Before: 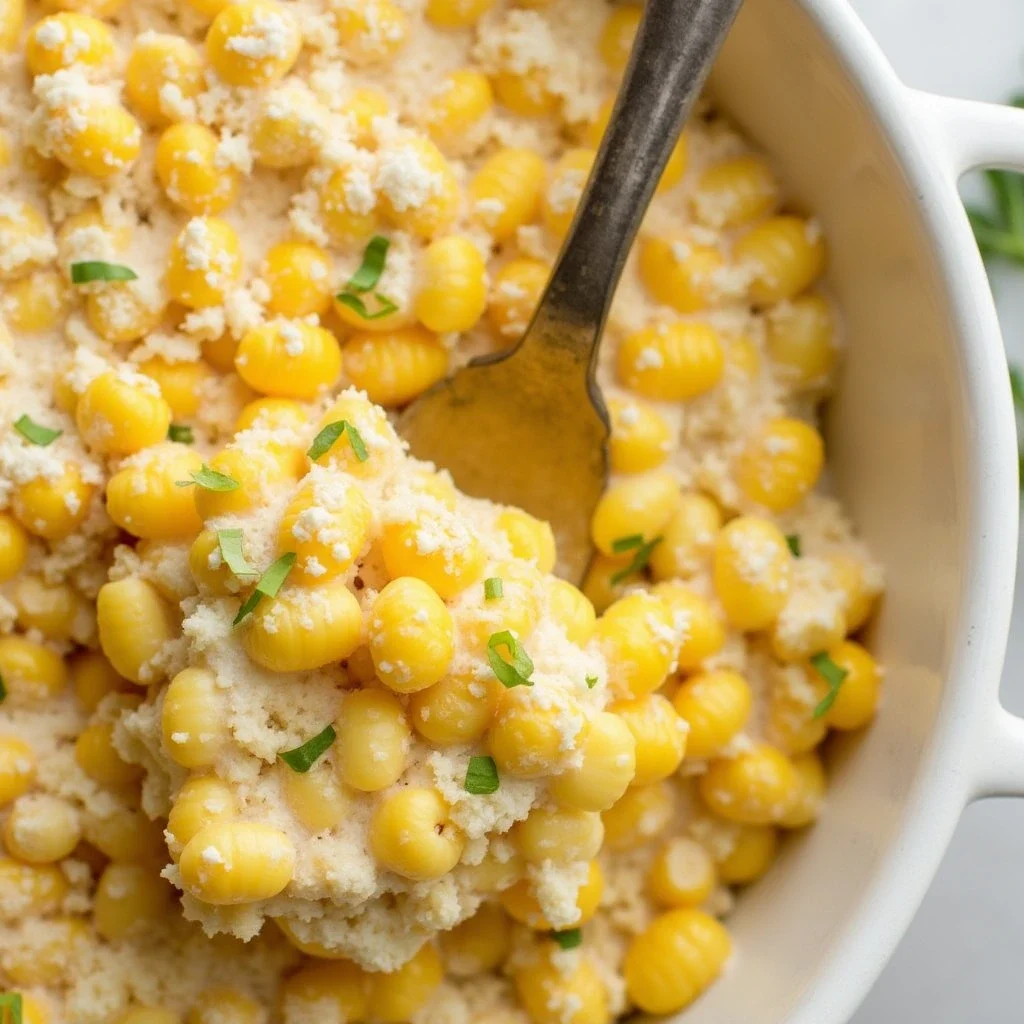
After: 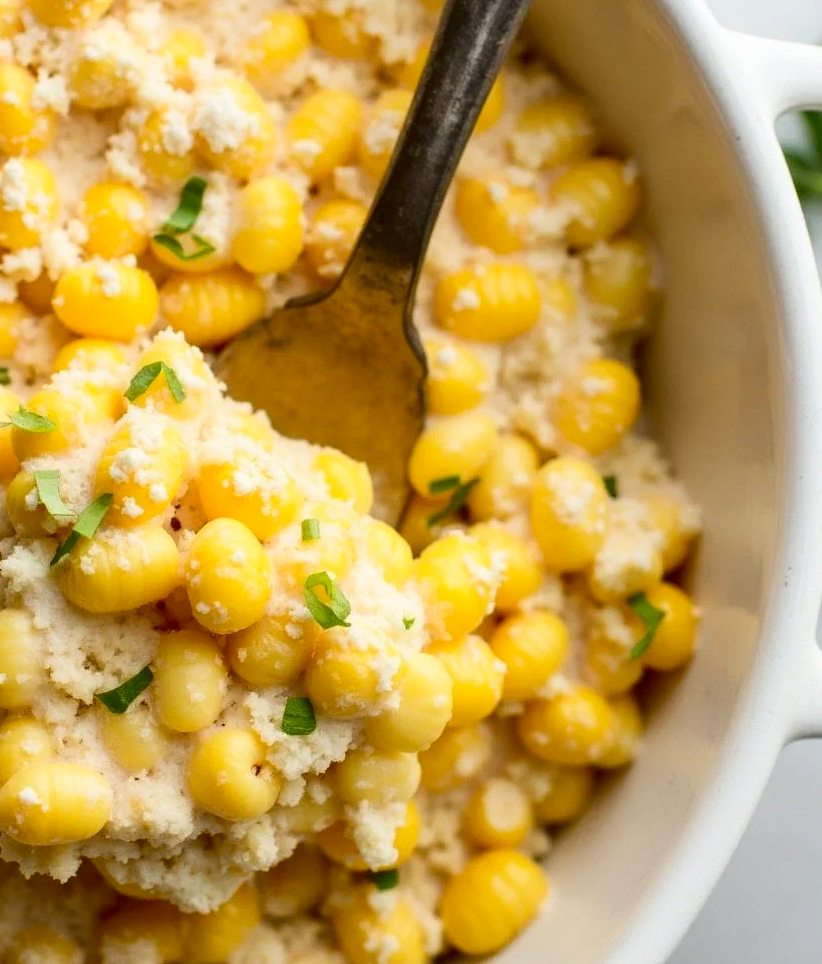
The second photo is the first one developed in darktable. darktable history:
crop and rotate: left 17.959%, top 5.771%, right 1.742%
contrast brightness saturation: contrast 0.2, brightness -0.11, saturation 0.1
